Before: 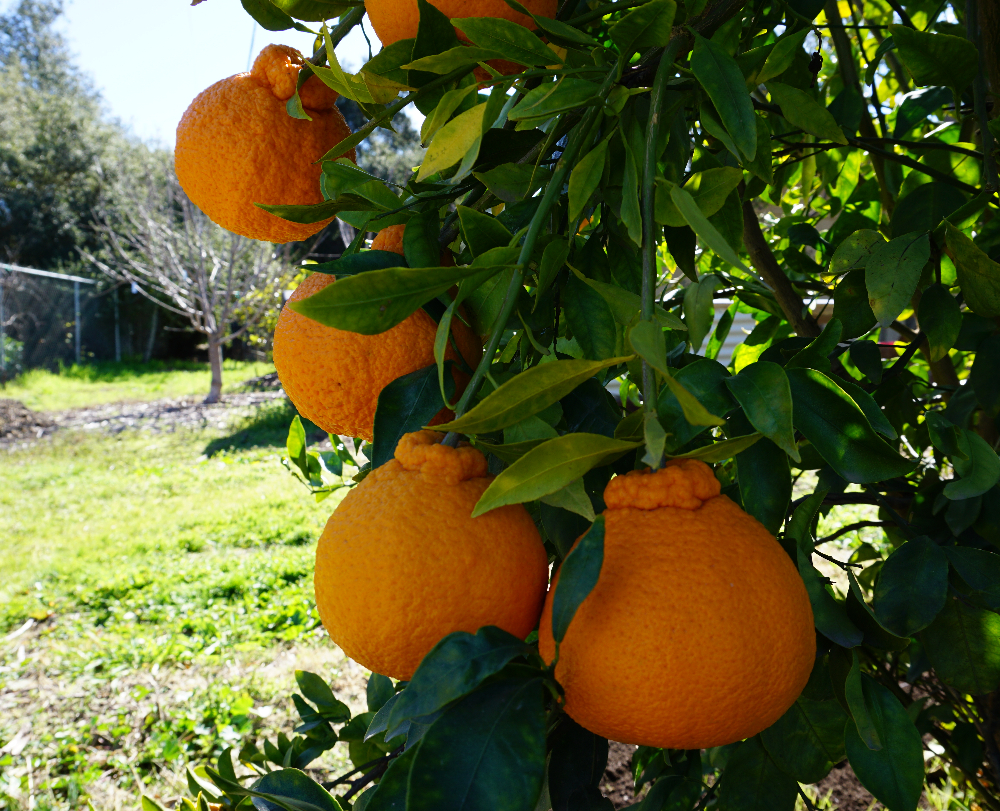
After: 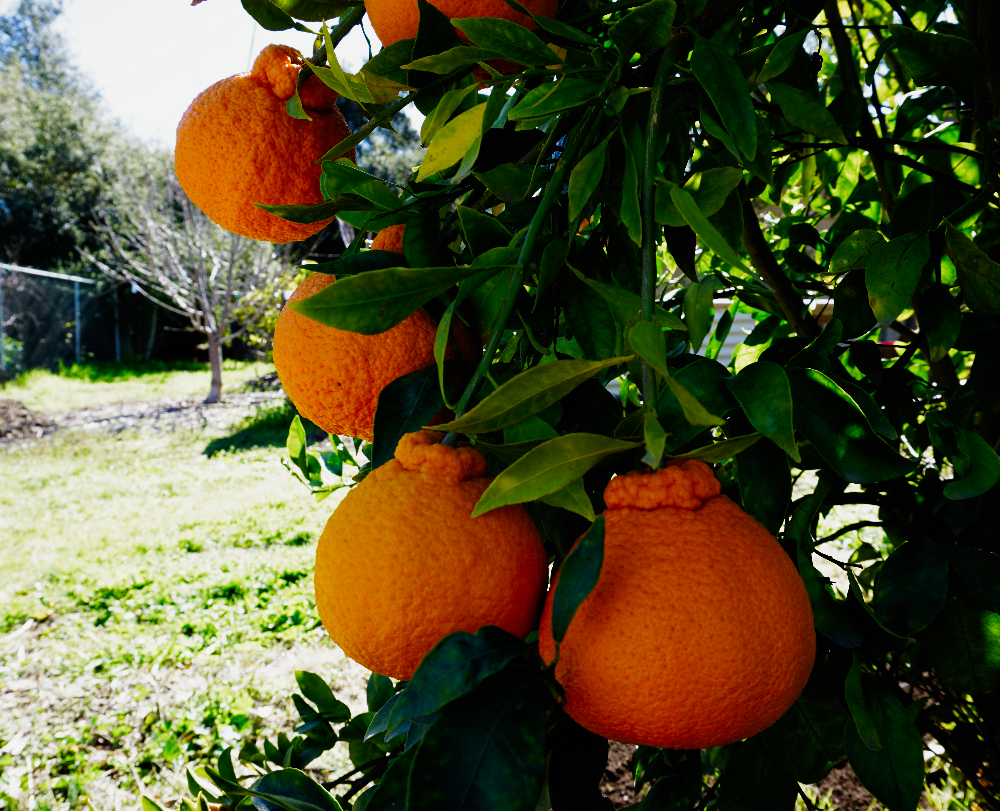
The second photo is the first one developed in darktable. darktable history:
filmic rgb: black relative exposure -8.05 EV, white relative exposure 3.01 EV, hardness 5.35, contrast 1.247, preserve chrominance no, color science v5 (2021)
contrast brightness saturation: saturation 0.104
